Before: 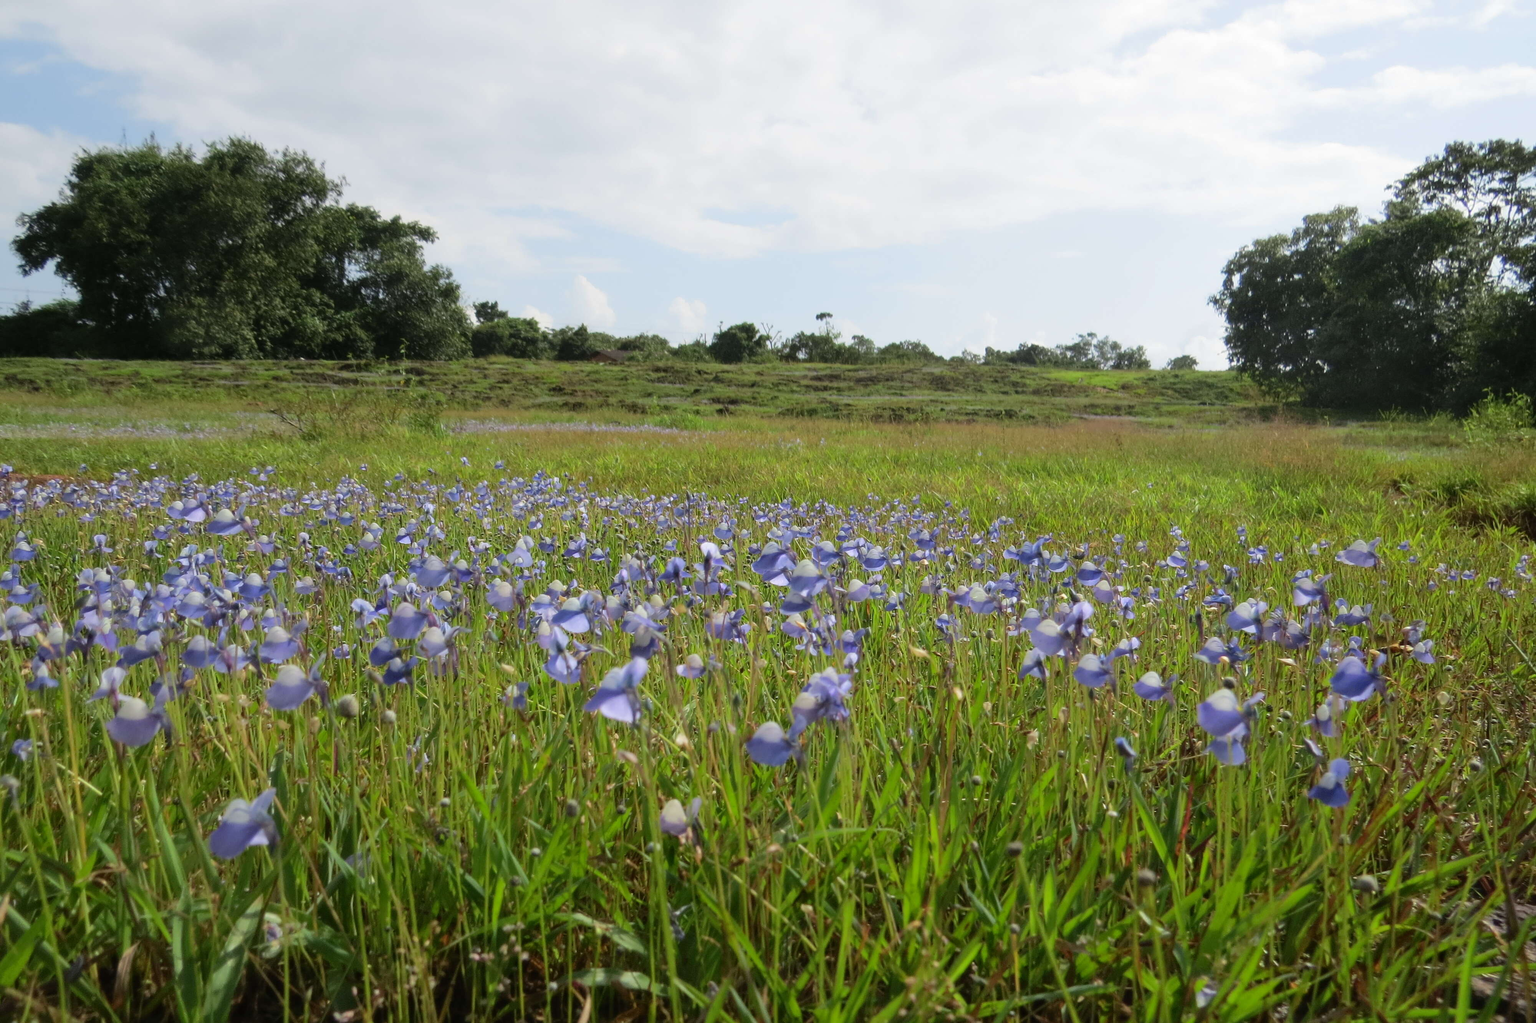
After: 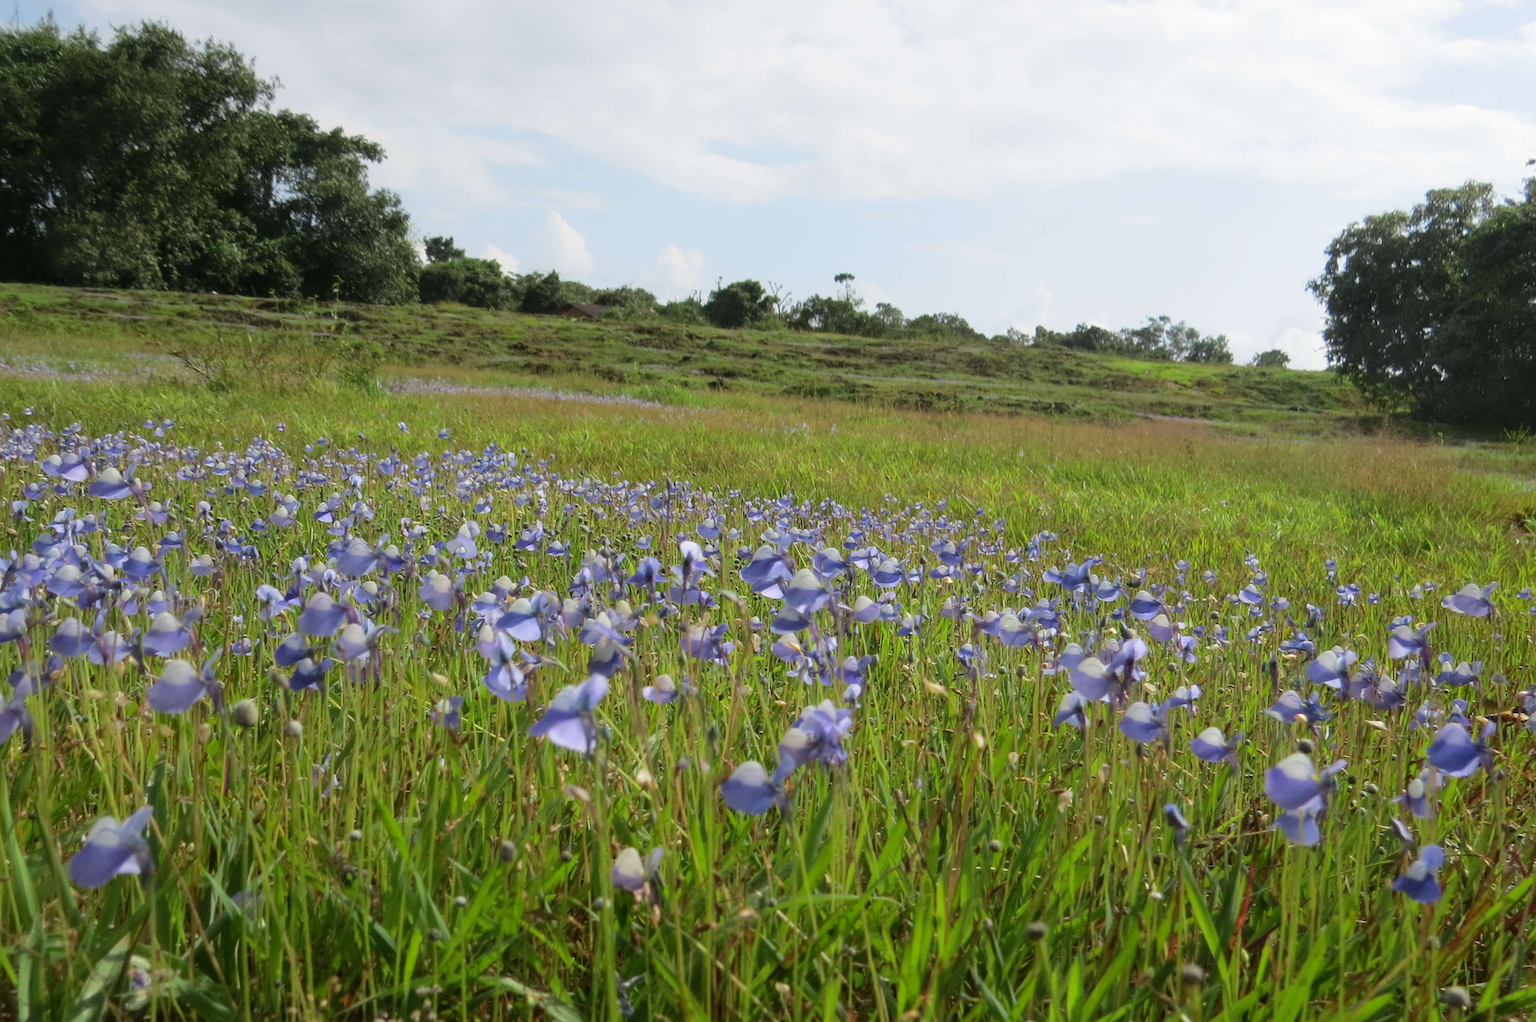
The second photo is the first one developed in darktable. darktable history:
crop and rotate: angle -3.31°, left 5.203%, top 5.219%, right 4.603%, bottom 4.643%
